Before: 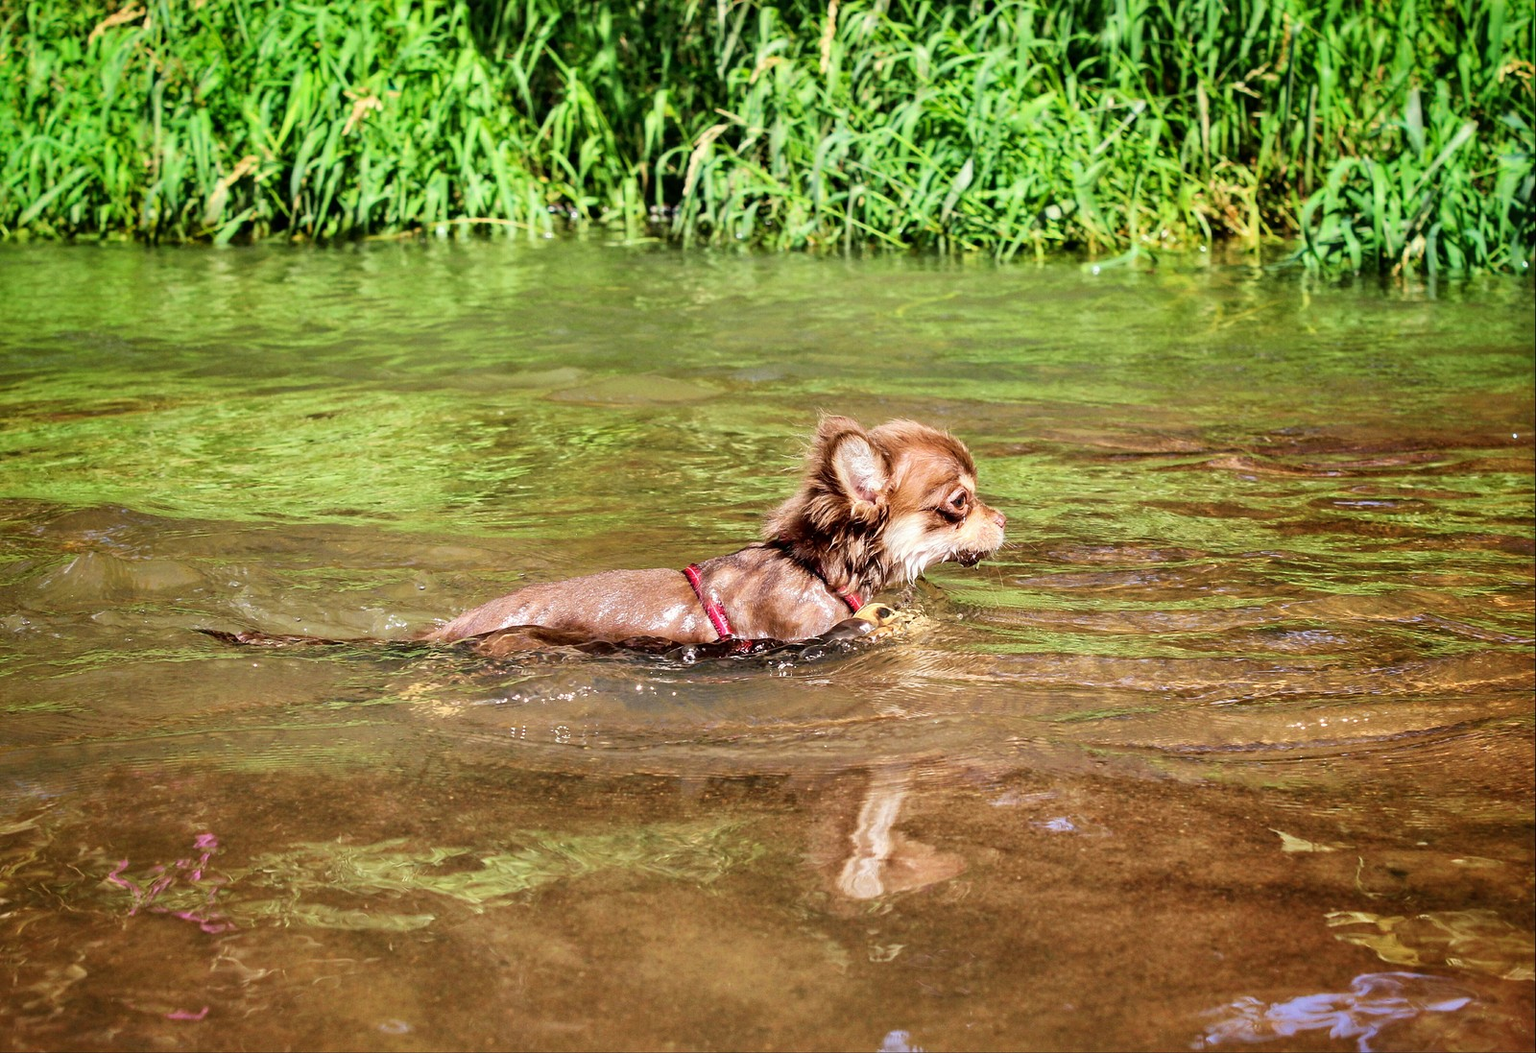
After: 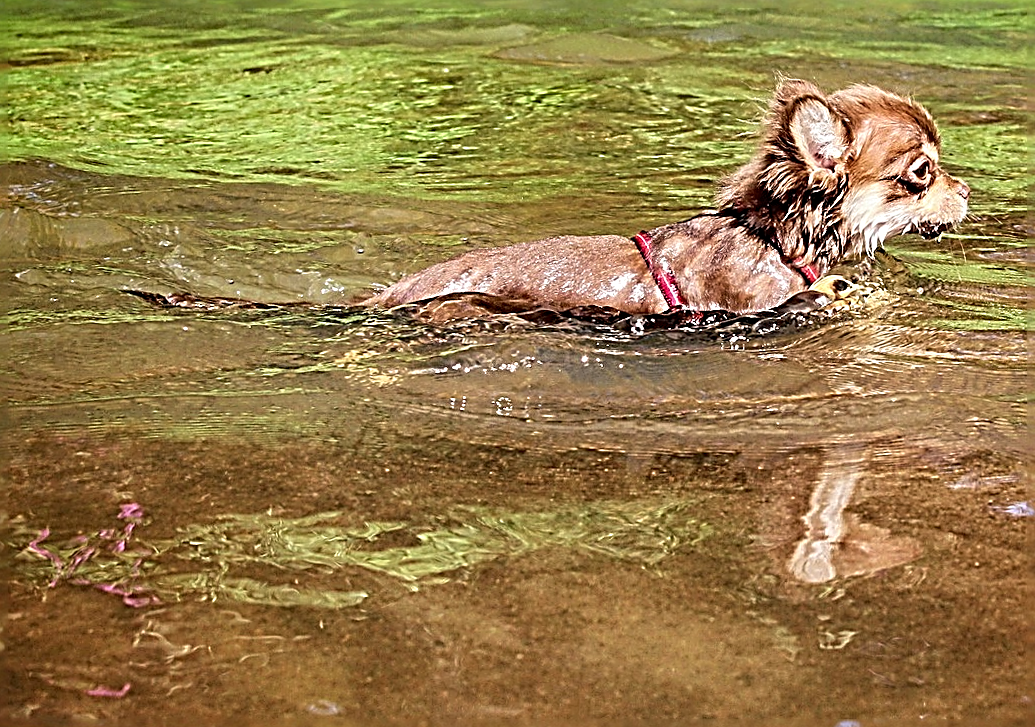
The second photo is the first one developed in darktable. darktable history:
sharpen: radius 3.141, amount 1.716
crop and rotate: angle -1.01°, left 3.772%, top 31.96%, right 29.825%
